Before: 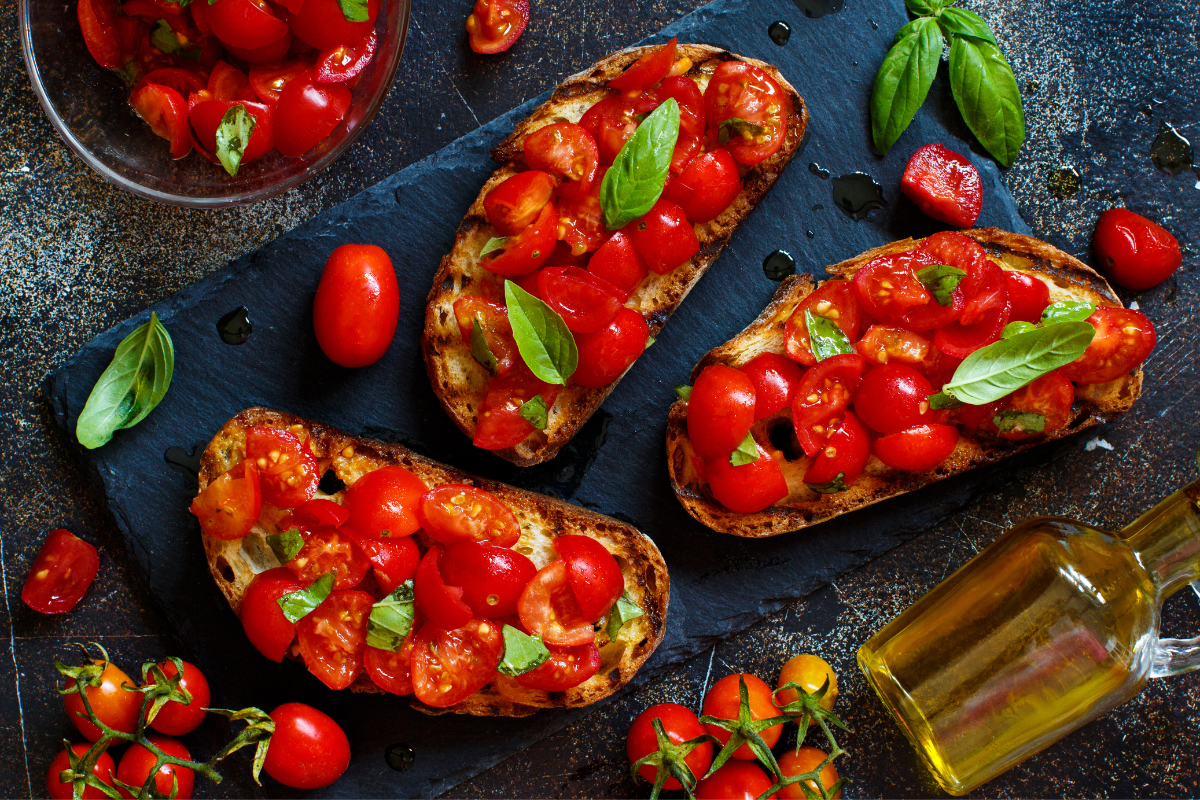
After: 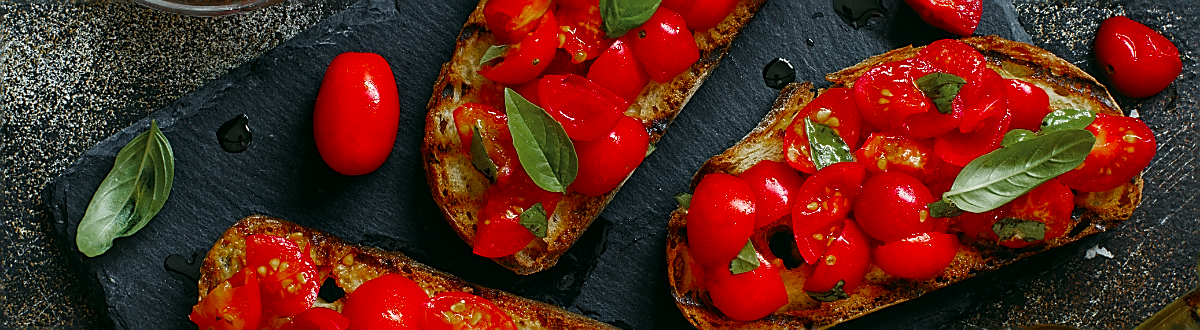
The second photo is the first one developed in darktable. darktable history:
color correction: highlights a* -0.438, highlights b* 9.42, shadows a* -9.18, shadows b* 0.869
color zones: curves: ch0 [(0, 0.48) (0.209, 0.398) (0.305, 0.332) (0.429, 0.493) (0.571, 0.5) (0.714, 0.5) (0.857, 0.5) (1, 0.48)]; ch1 [(0, 0.736) (0.143, 0.625) (0.225, 0.371) (0.429, 0.256) (0.571, 0.241) (0.714, 0.213) (0.857, 0.48) (1, 0.736)]; ch2 [(0, 0.448) (0.143, 0.498) (0.286, 0.5) (0.429, 0.5) (0.571, 0.5) (0.714, 0.5) (0.857, 0.5) (1, 0.448)]
local contrast: detail 109%
sharpen: radius 1.413, amount 1.248, threshold 0.794
crop and rotate: top 24.107%, bottom 34.57%
